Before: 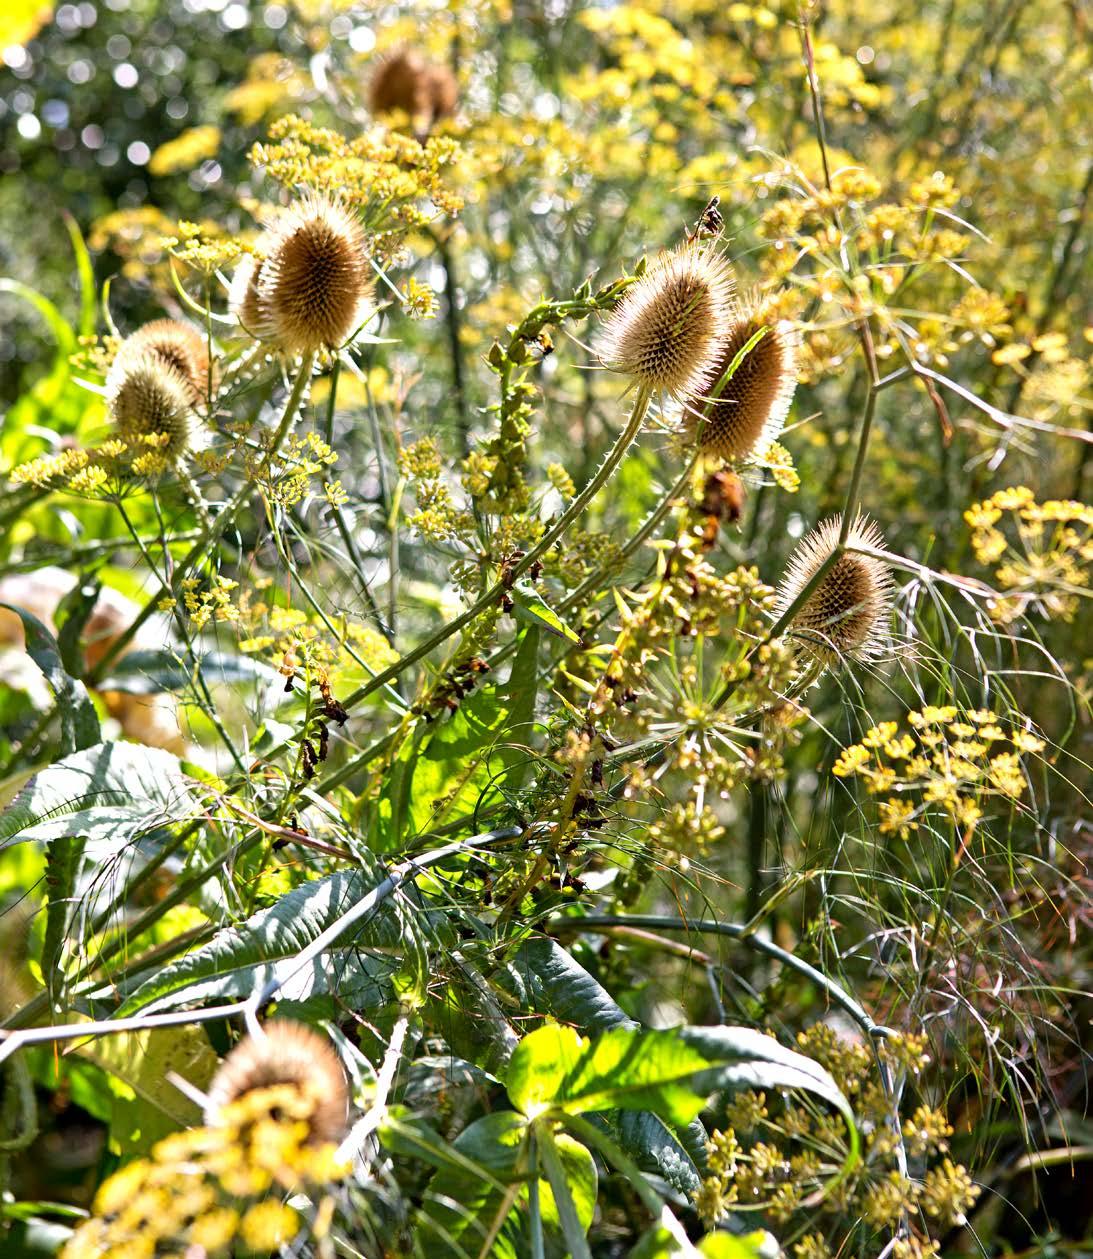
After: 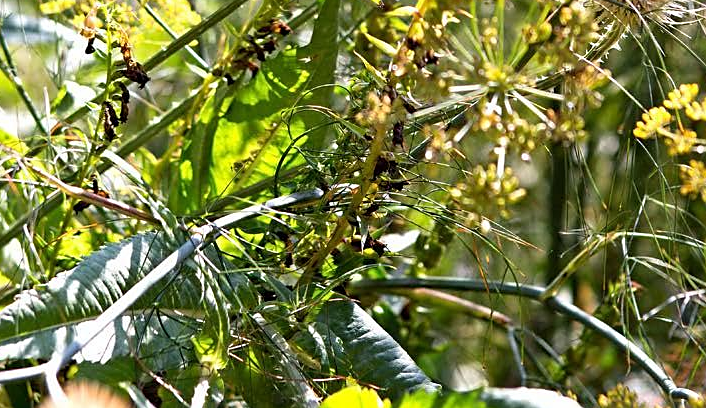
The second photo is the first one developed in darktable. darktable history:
crop: left 18.22%, top 50.732%, right 17.159%, bottom 16.86%
sharpen: radius 1.88, amount 0.408, threshold 1.388
